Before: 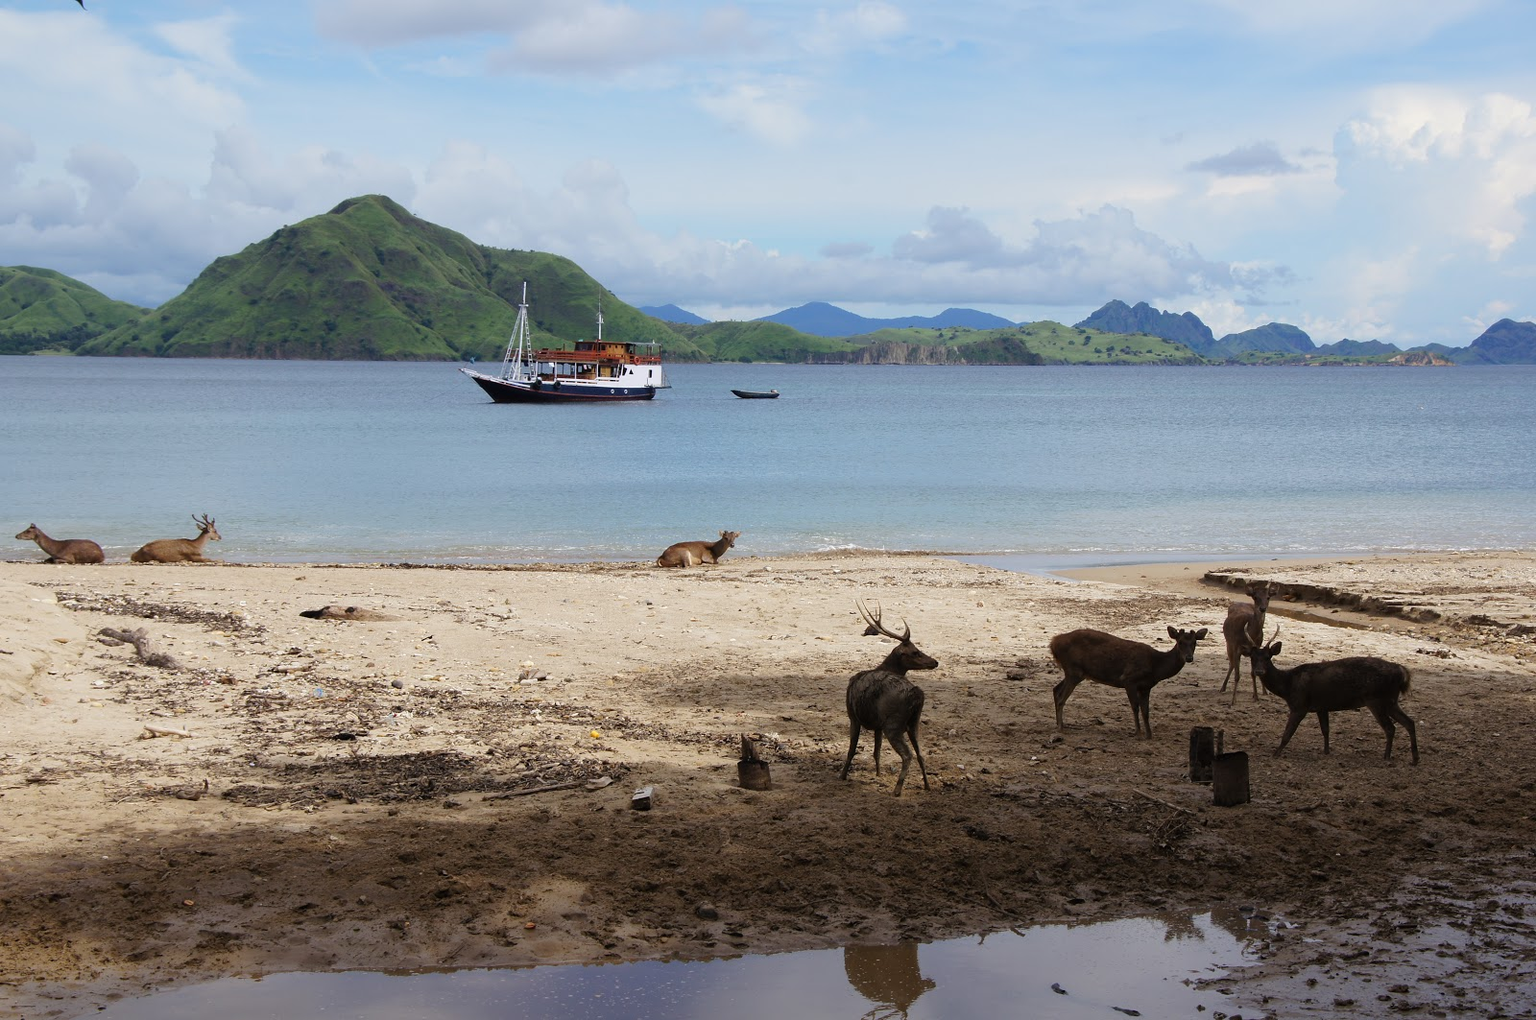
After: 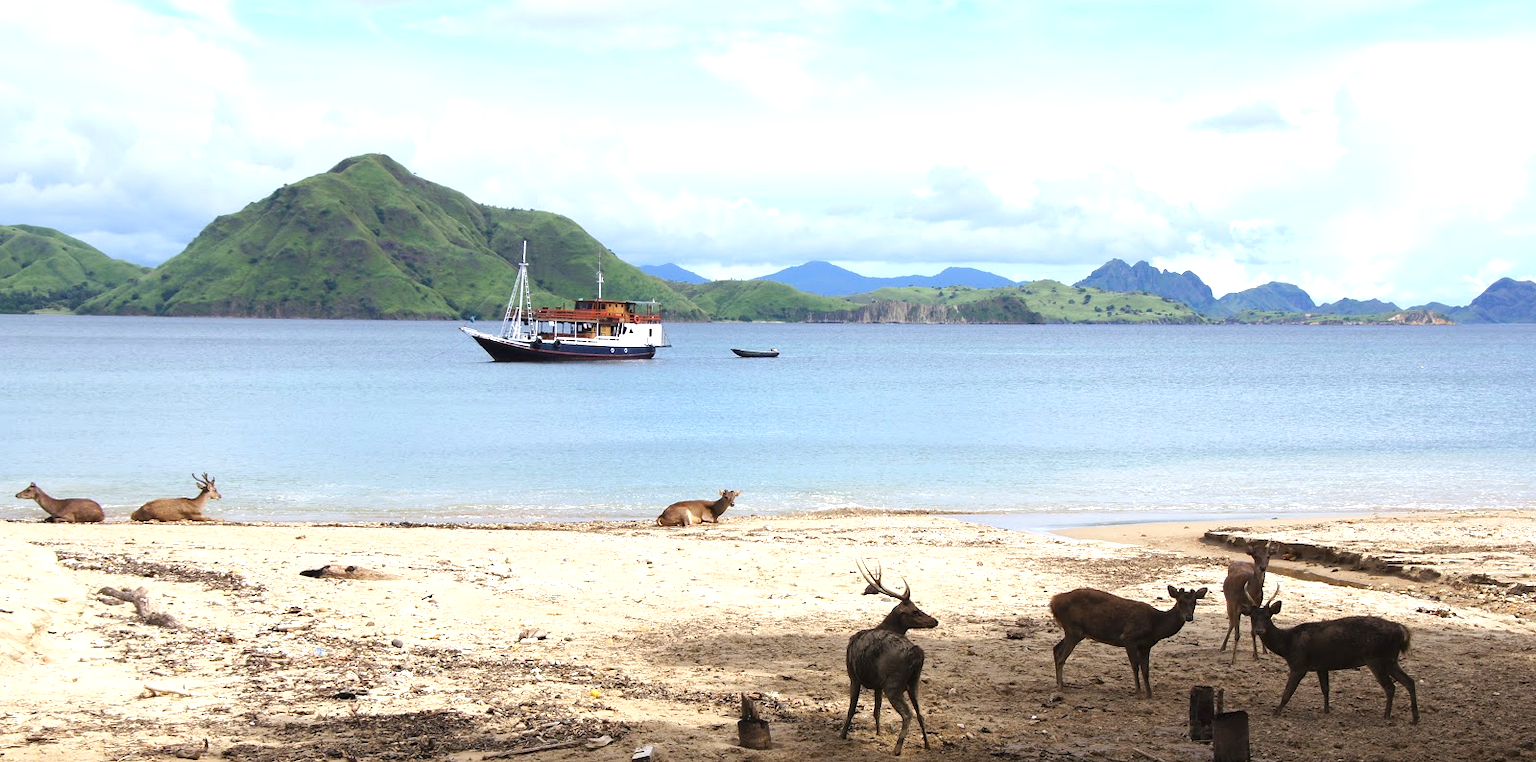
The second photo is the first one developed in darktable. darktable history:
crop: top 4.128%, bottom 21.092%
exposure: black level correction 0, exposure 0.903 EV, compensate exposure bias true, compensate highlight preservation false
